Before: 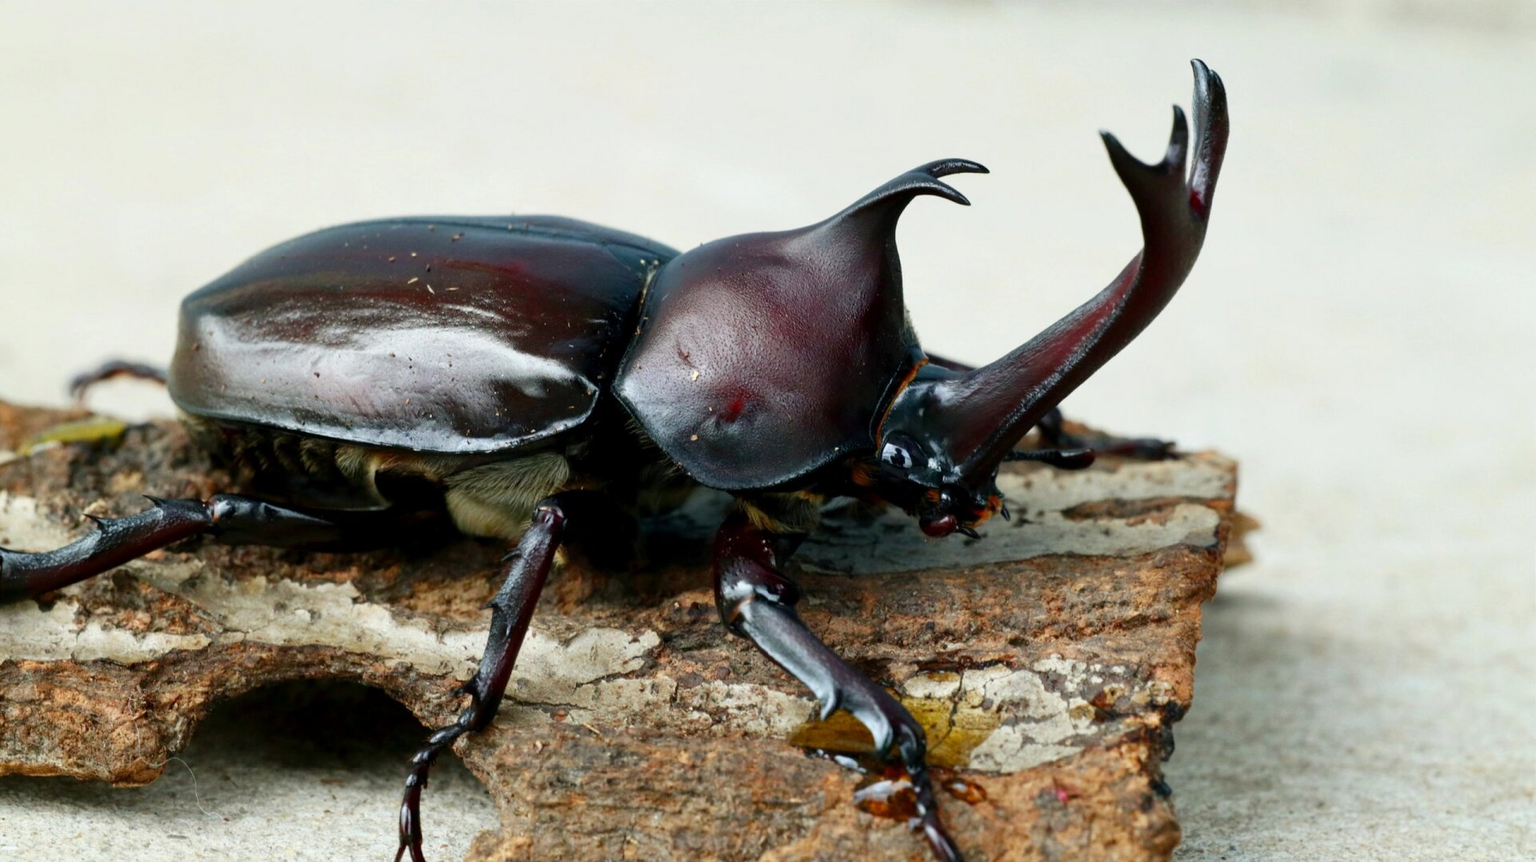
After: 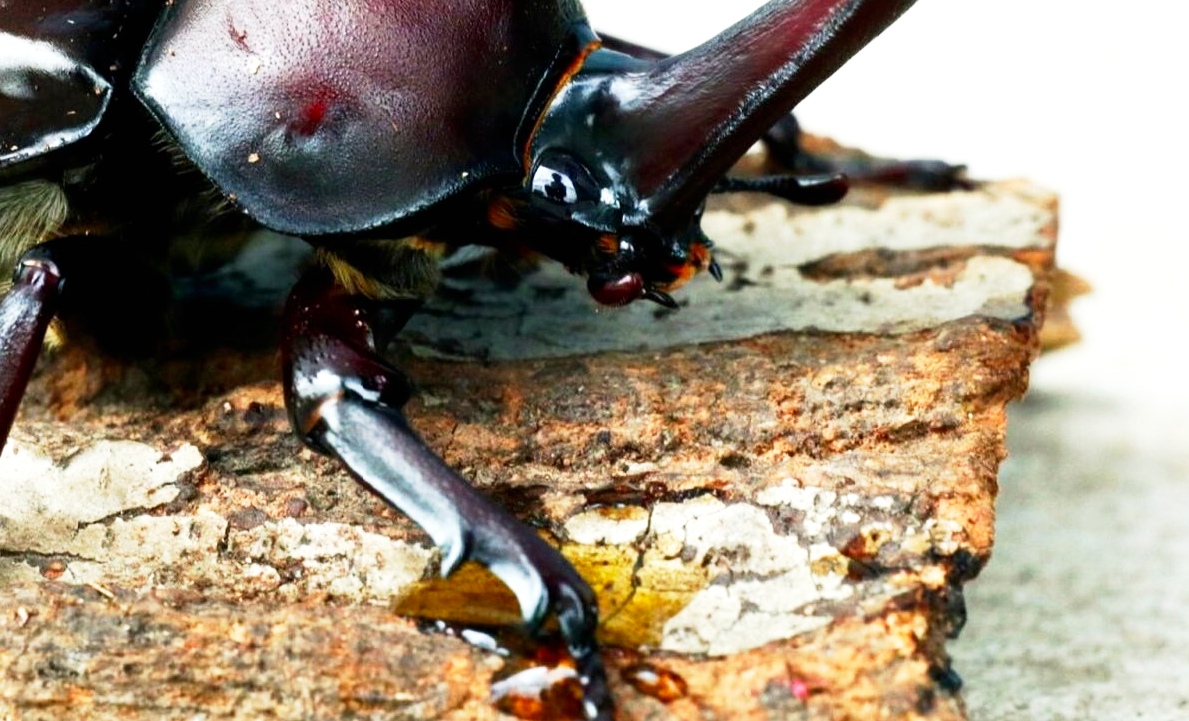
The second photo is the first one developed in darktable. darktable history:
base curve: curves: ch0 [(0, 0) (0.005, 0.002) (0.193, 0.295) (0.399, 0.664) (0.75, 0.928) (1, 1)], preserve colors none
exposure: black level correction 0, exposure 0.5 EV, compensate highlight preservation false
crop: left 34.117%, top 38.484%, right 13.714%, bottom 5.151%
